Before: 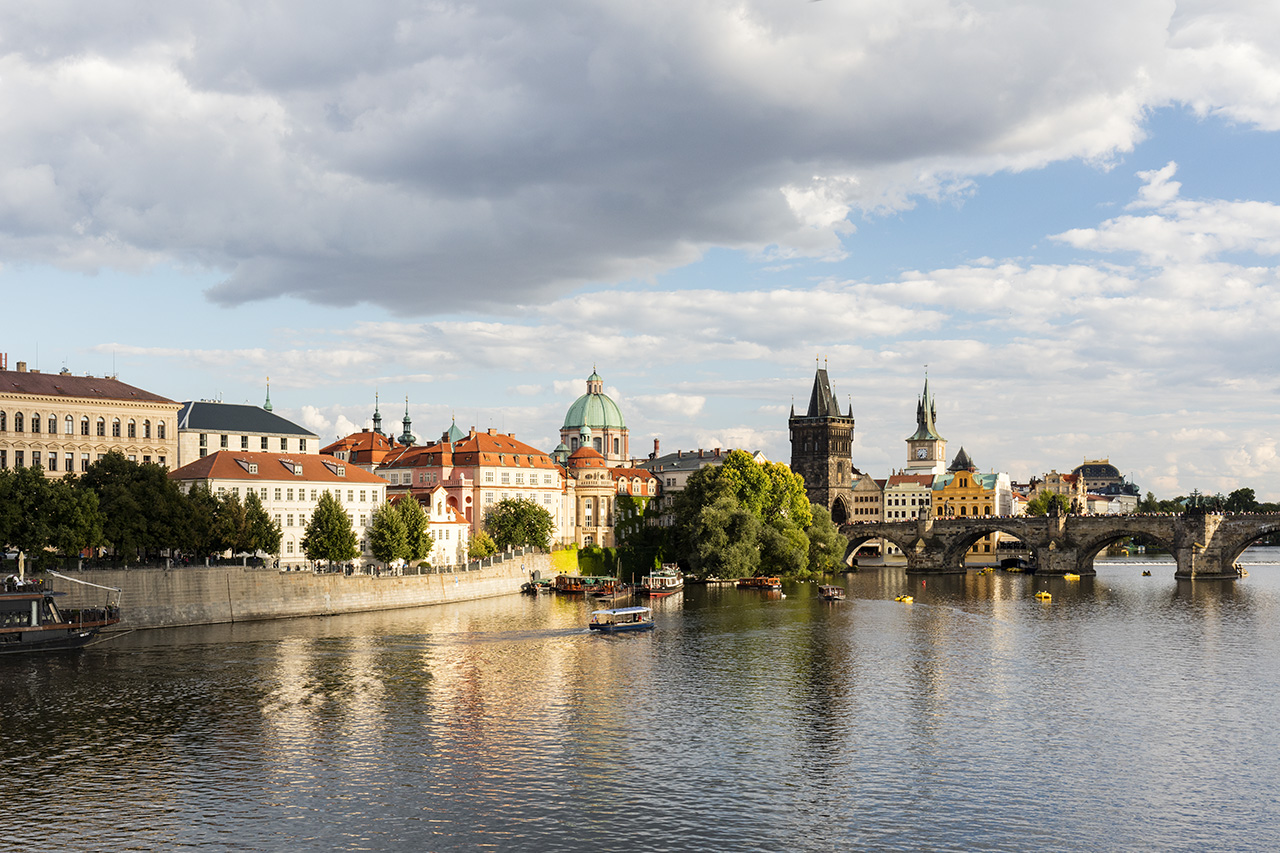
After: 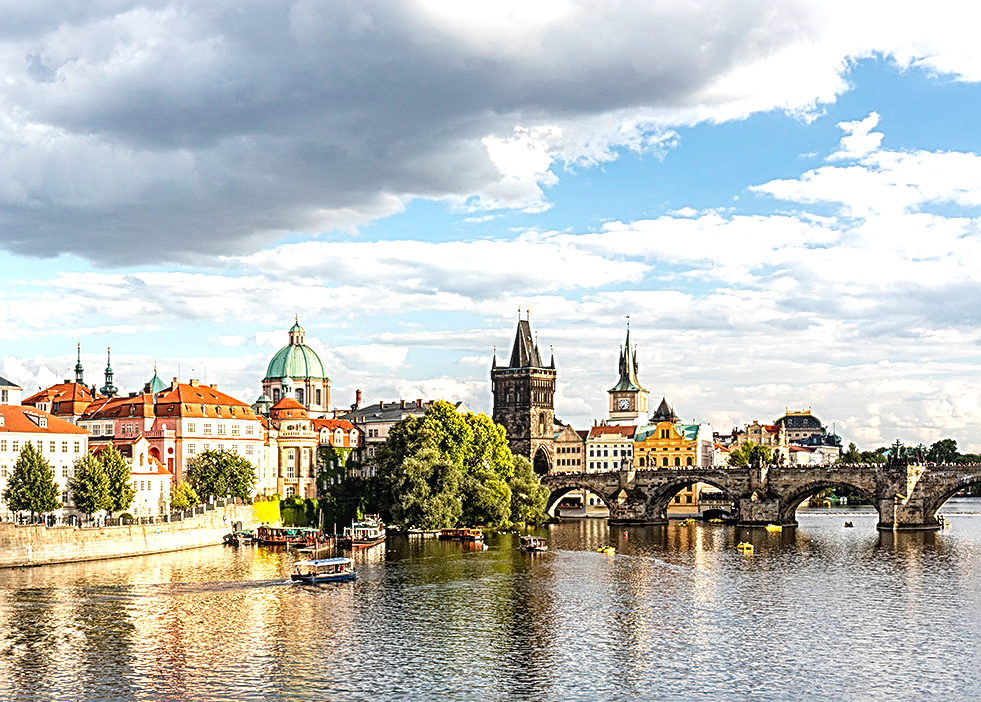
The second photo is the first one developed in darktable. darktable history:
crop: left 23.295%, top 5.822%, bottom 11.841%
local contrast: highlights 61%, detail 143%, midtone range 0.421
exposure: exposure 0.562 EV, compensate highlight preservation false
haze removal: compatibility mode true, adaptive false
tone equalizer: -7 EV 0.186 EV, -6 EV 0.159 EV, -5 EV 0.119 EV, -4 EV 0.026 EV, -2 EV -0.02 EV, -1 EV -0.036 EV, +0 EV -0.059 EV
sharpen: radius 2.99, amount 0.764
base curve: preserve colors none
